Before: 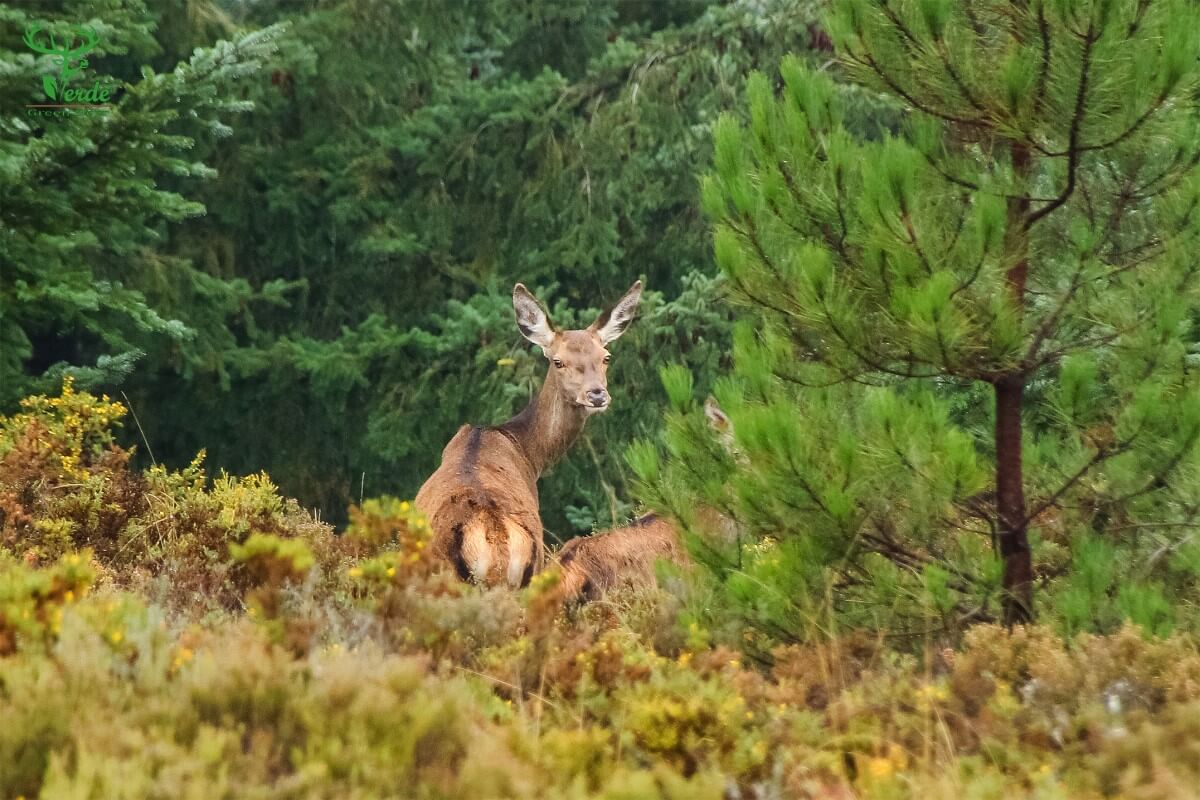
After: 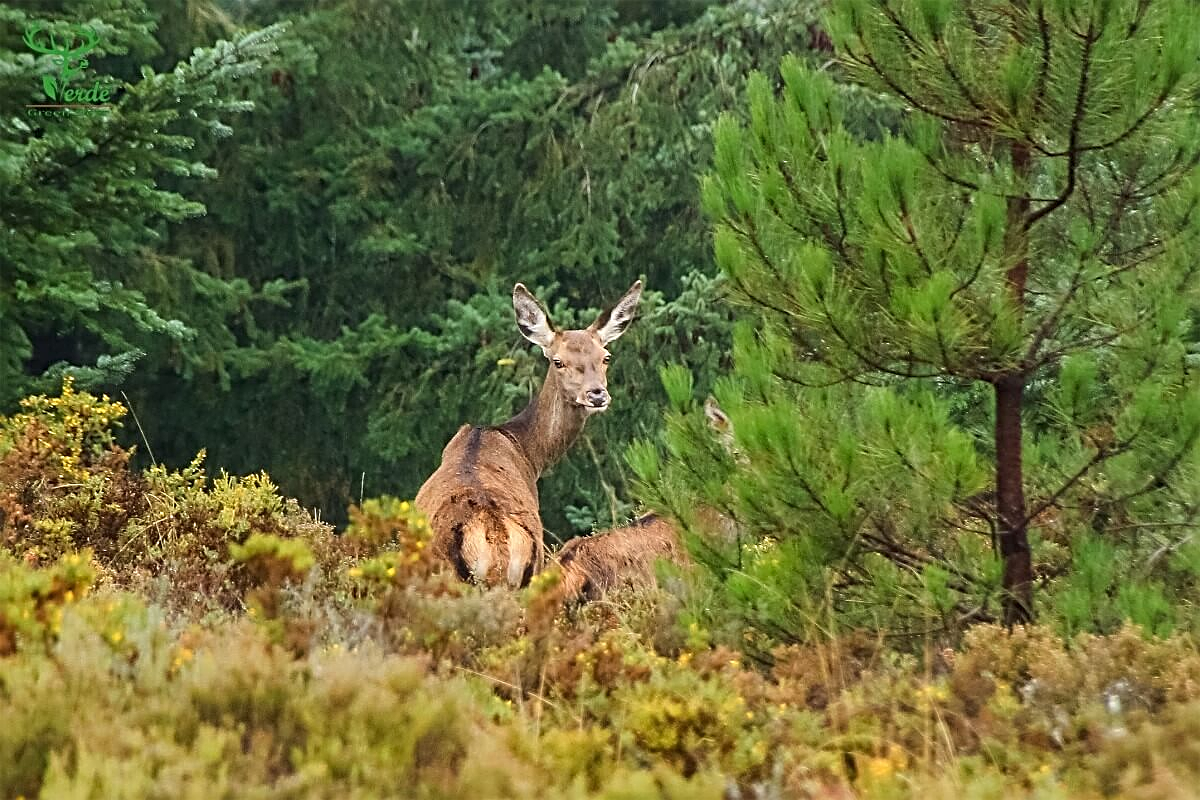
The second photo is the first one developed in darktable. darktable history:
sharpen: radius 2.84, amount 0.715
